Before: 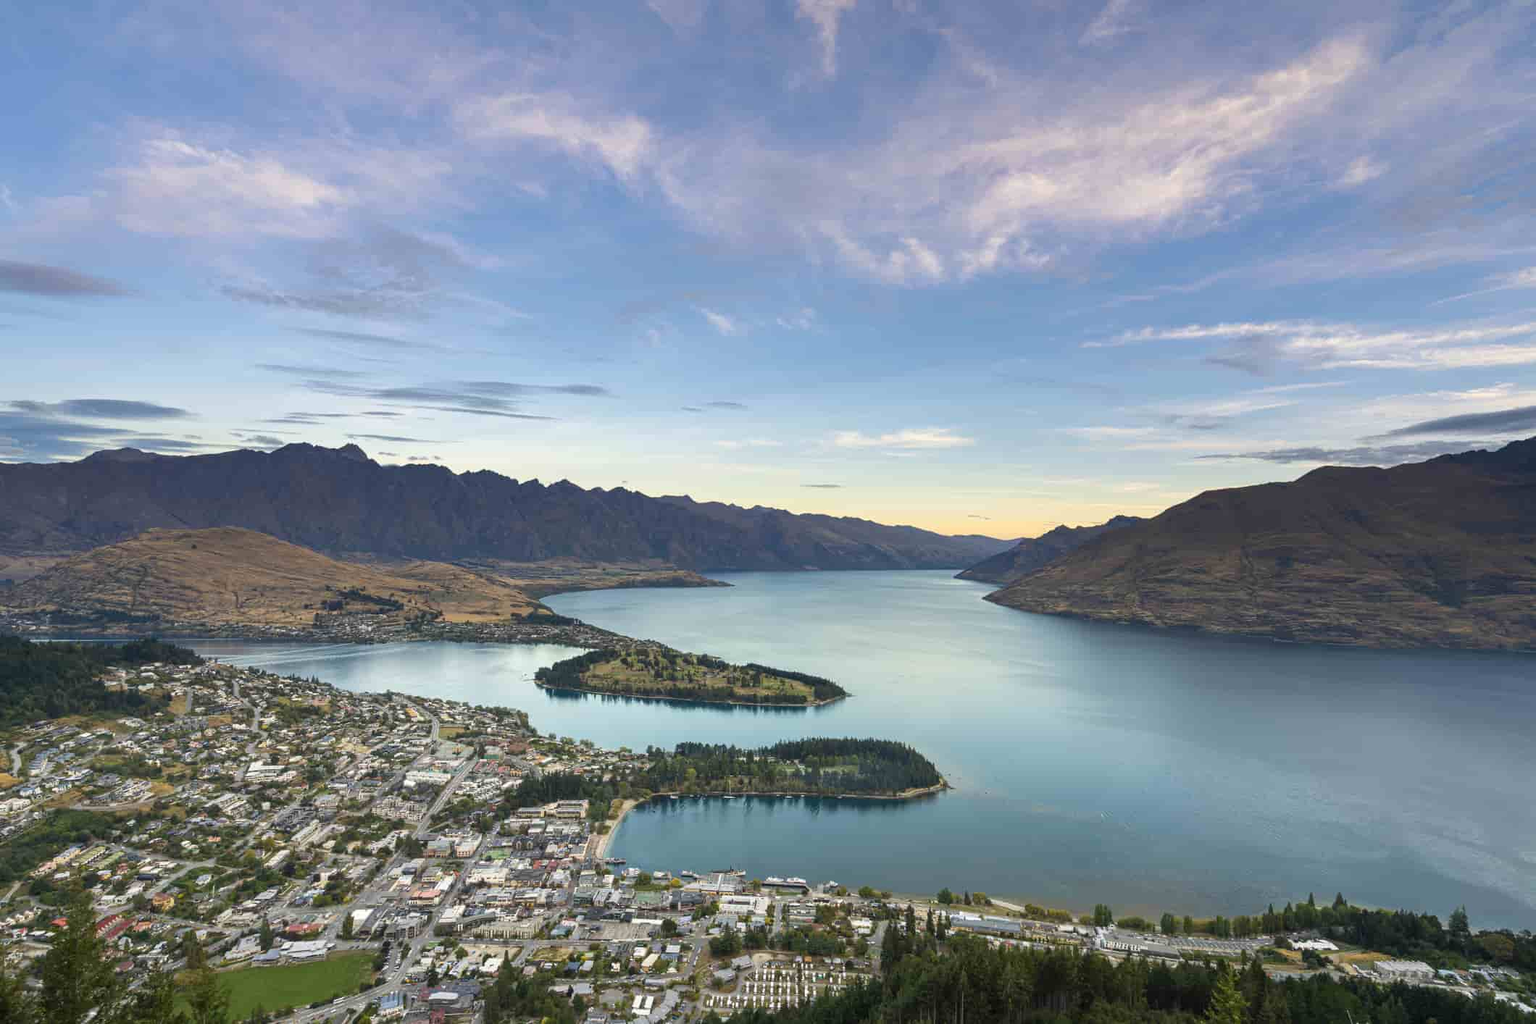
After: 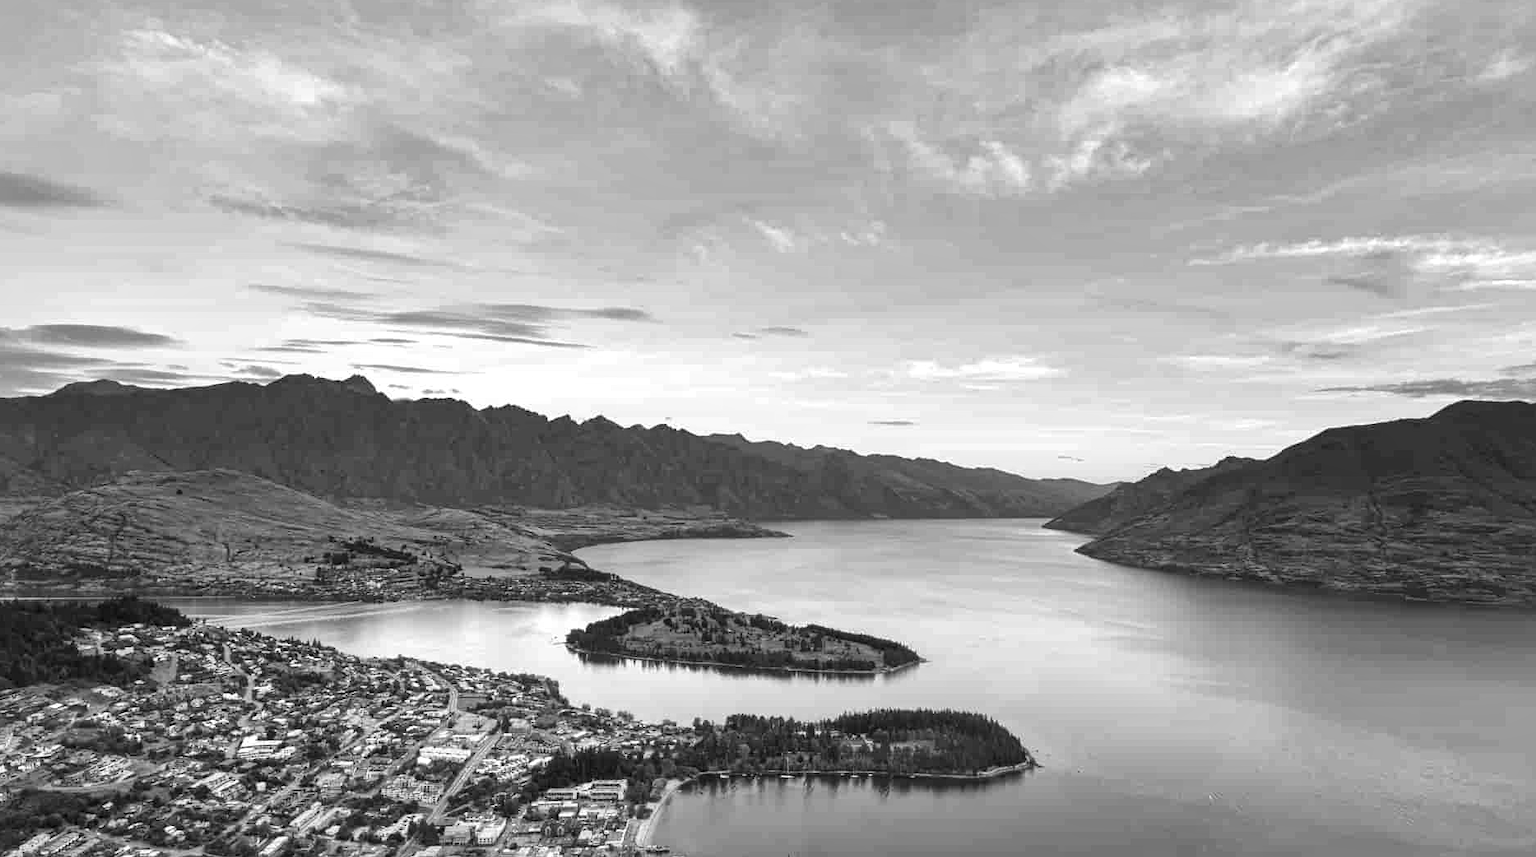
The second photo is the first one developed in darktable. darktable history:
crop and rotate: left 2.392%, top 11.128%, right 9.539%, bottom 15.131%
local contrast: mode bilateral grid, contrast 20, coarseness 50, detail 149%, midtone range 0.2
color calibration: output gray [0.22, 0.42, 0.37, 0], illuminant custom, x 0.348, y 0.365, temperature 4905.84 K
levels: levels [0.062, 0.494, 0.925]
